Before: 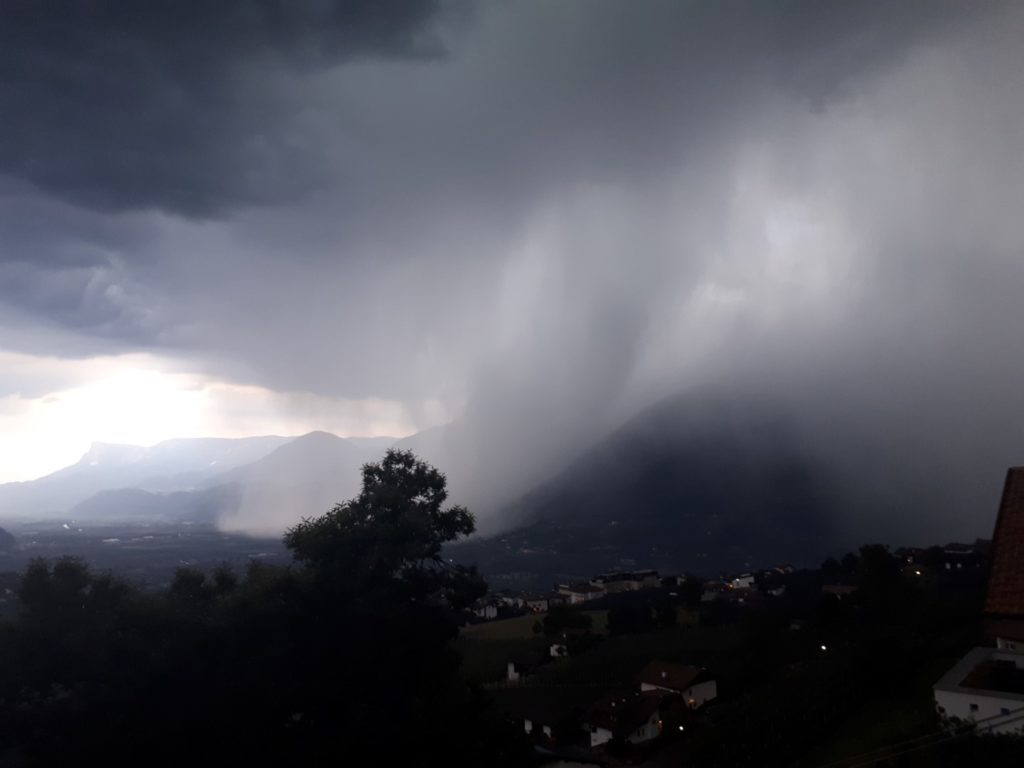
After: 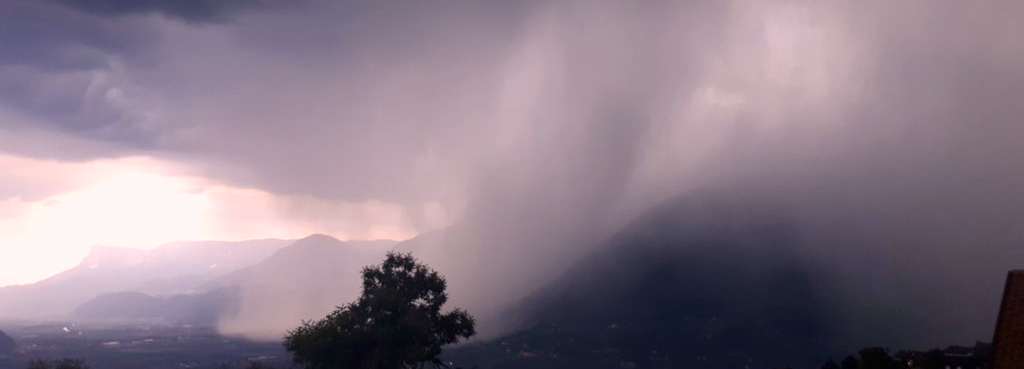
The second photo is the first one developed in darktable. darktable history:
color balance rgb: perceptual saturation grading › global saturation 45.698%, perceptual saturation grading › highlights -50.397%, perceptual saturation grading › shadows 30.421%, global vibrance 10.036%
color correction: highlights a* 12.14, highlights b* 5.41
crop and rotate: top 25.744%, bottom 26.155%
